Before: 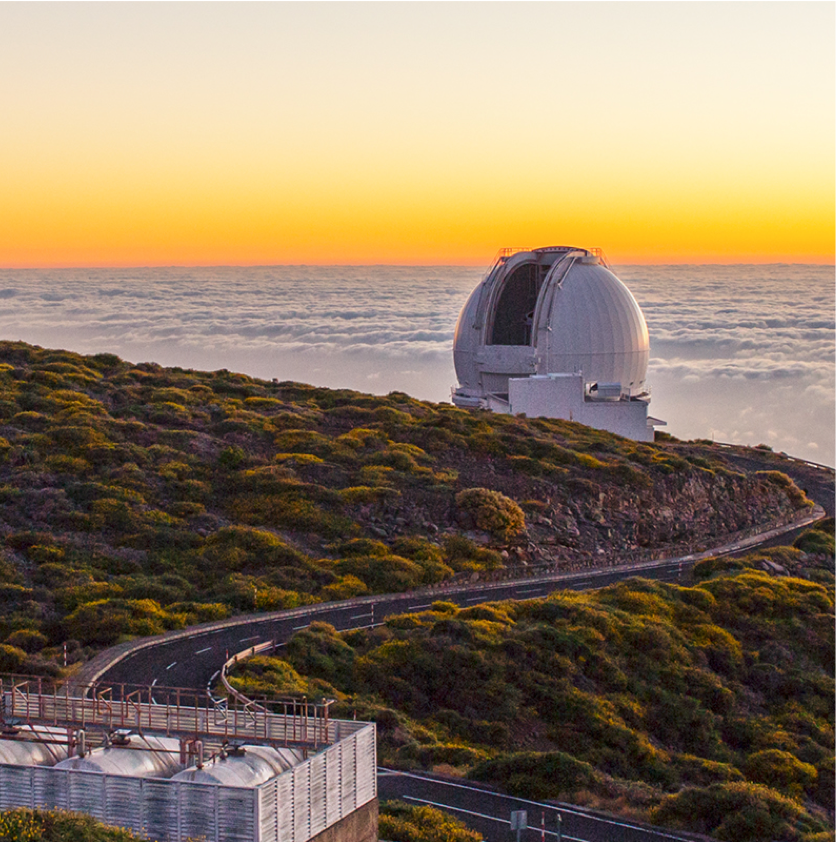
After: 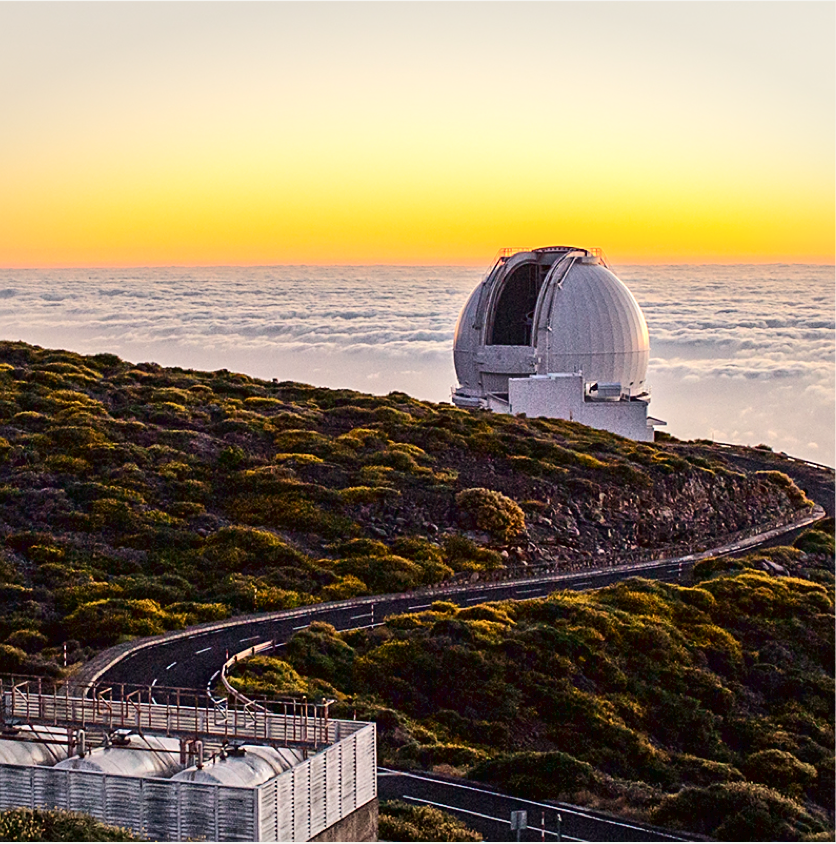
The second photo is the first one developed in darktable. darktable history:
exposure: exposure 0.203 EV, compensate highlight preservation false
tone curve: curves: ch0 [(0, 0) (0.003, 0.016) (0.011, 0.016) (0.025, 0.016) (0.044, 0.016) (0.069, 0.016) (0.1, 0.026) (0.136, 0.047) (0.177, 0.088) (0.224, 0.14) (0.277, 0.2) (0.335, 0.276) (0.399, 0.37) (0.468, 0.47) (0.543, 0.583) (0.623, 0.698) (0.709, 0.779) (0.801, 0.858) (0.898, 0.929) (1, 1)], color space Lab, independent channels, preserve colors none
vignetting: fall-off start 100.11%, brightness -0.192, saturation -0.291, width/height ratio 1.325
color correction: highlights b* 3.02
sharpen: on, module defaults
